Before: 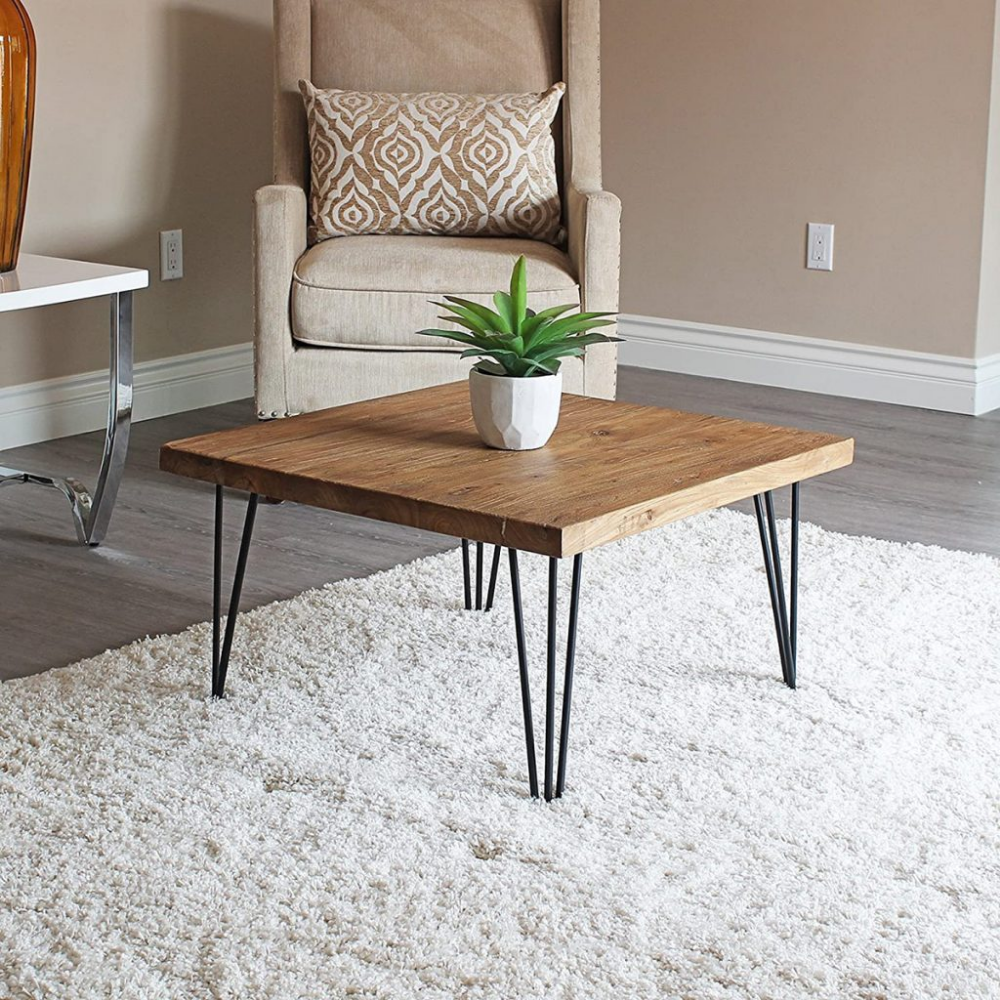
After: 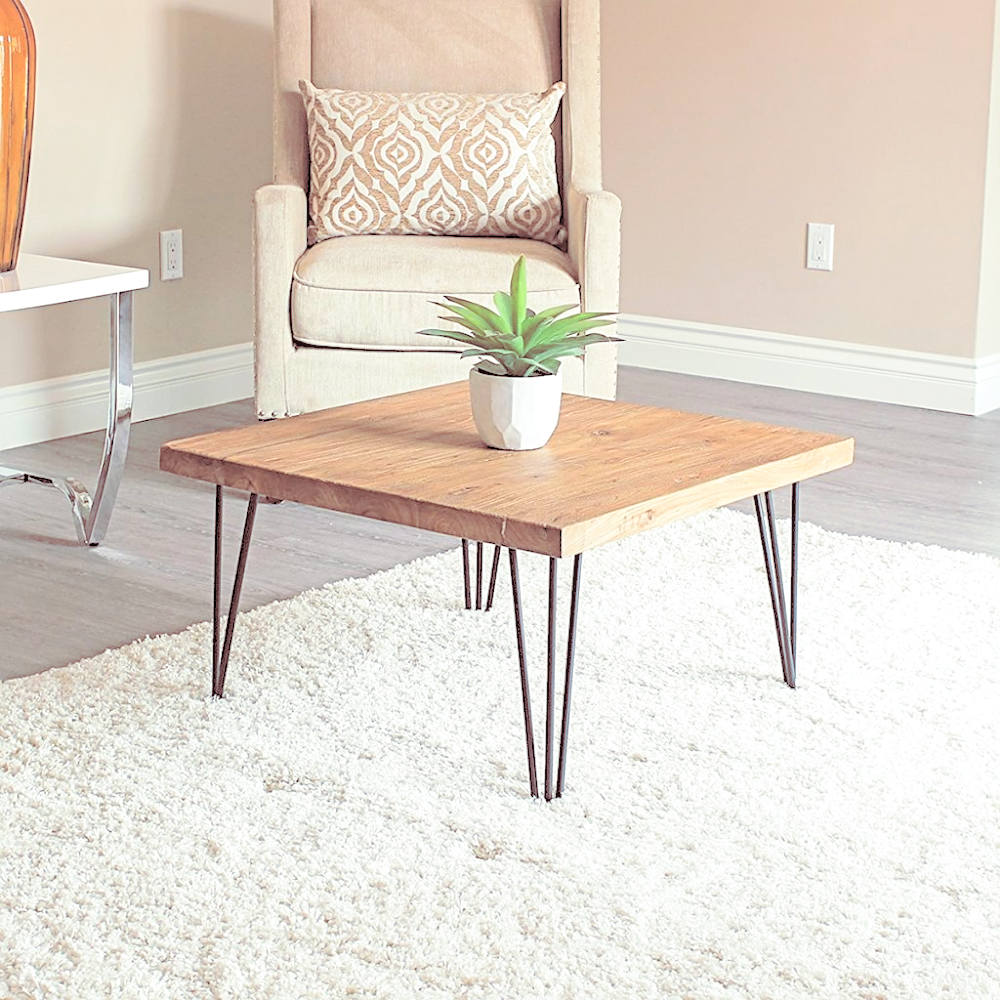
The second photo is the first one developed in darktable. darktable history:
local contrast: on, module defaults
sharpen: radius 2.529, amount 0.323
contrast brightness saturation: brightness 1
split-toning: on, module defaults
